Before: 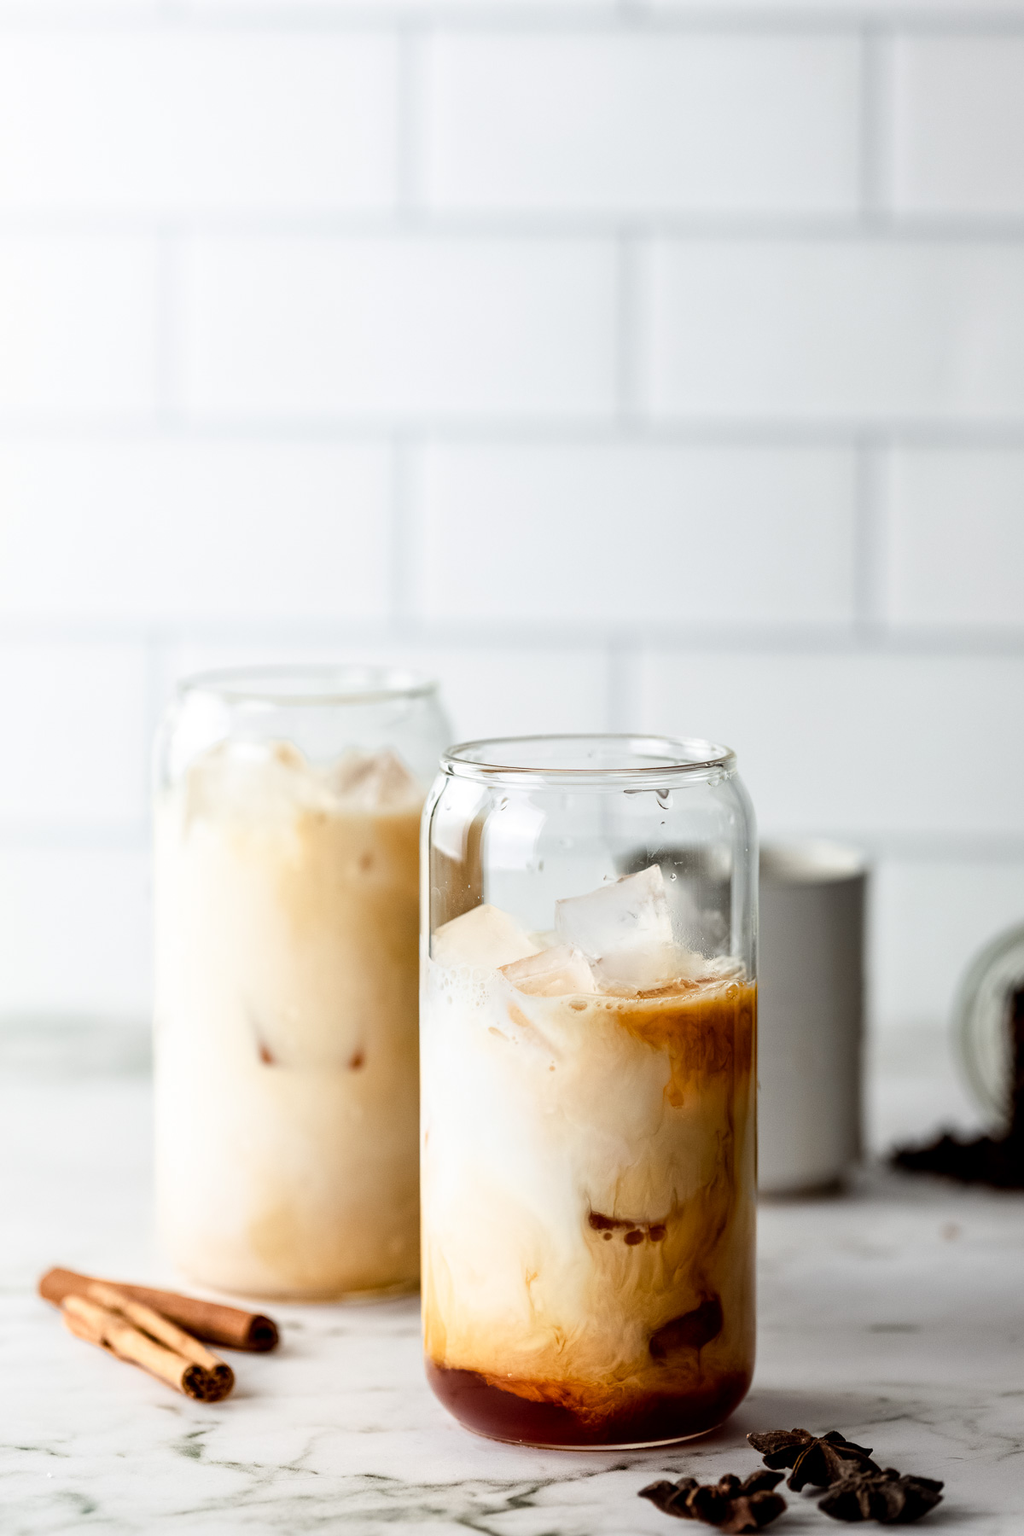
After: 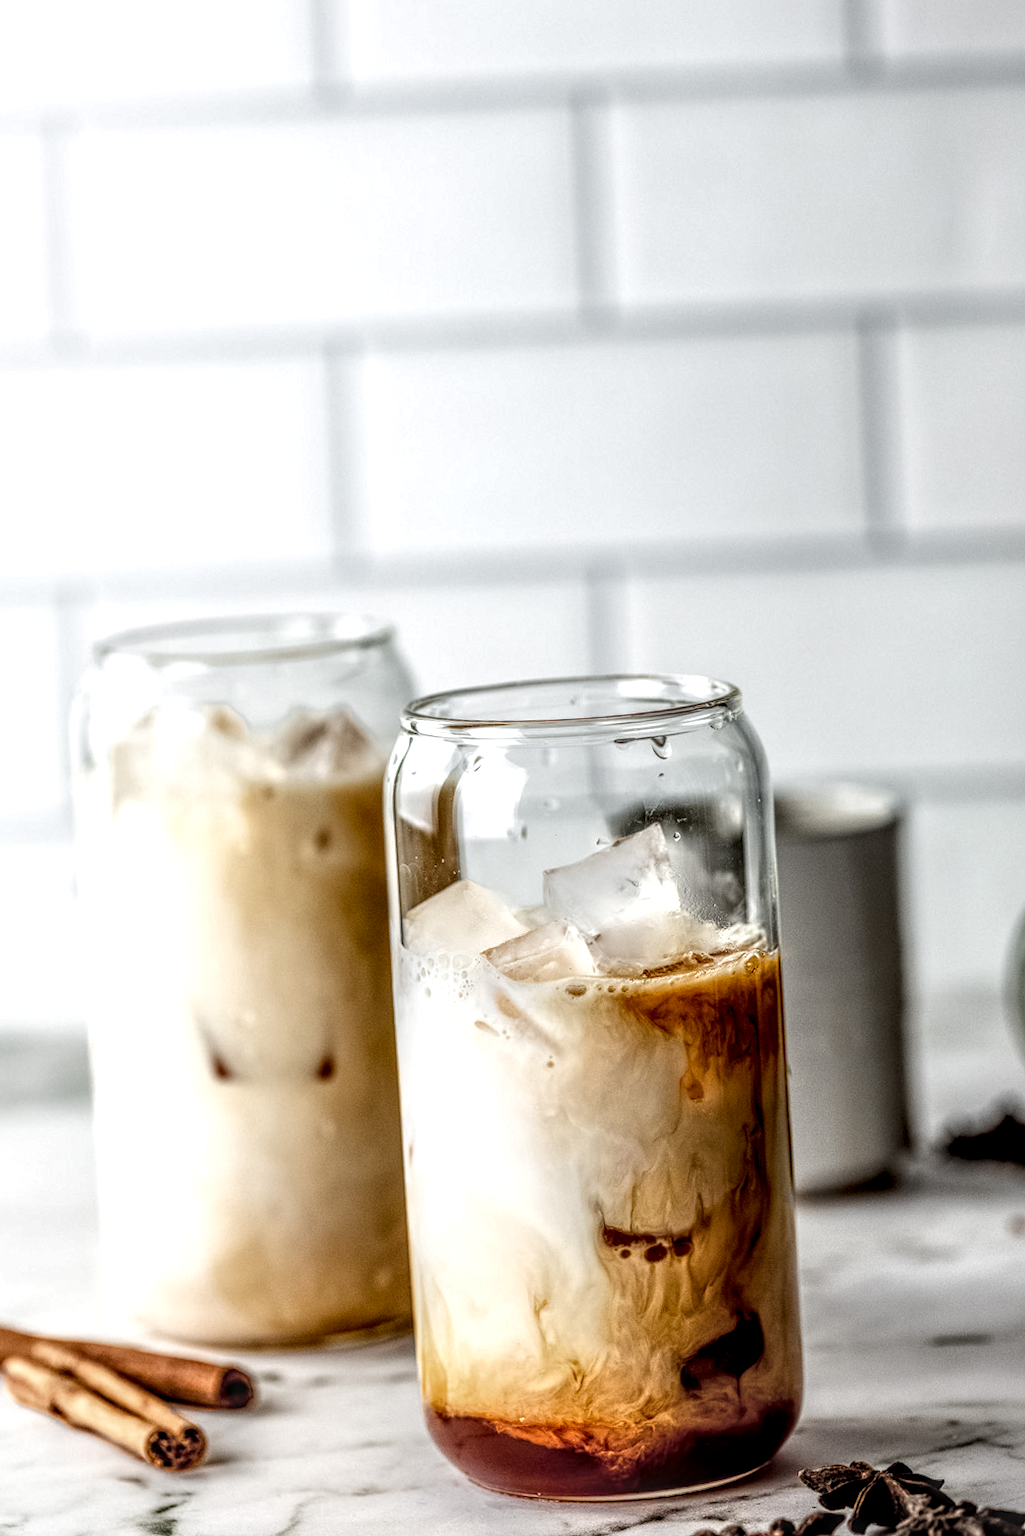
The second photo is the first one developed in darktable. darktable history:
crop and rotate: angle 3.34°, left 5.485%, top 5.675%
local contrast: highlights 4%, shadows 1%, detail 299%, midtone range 0.298
